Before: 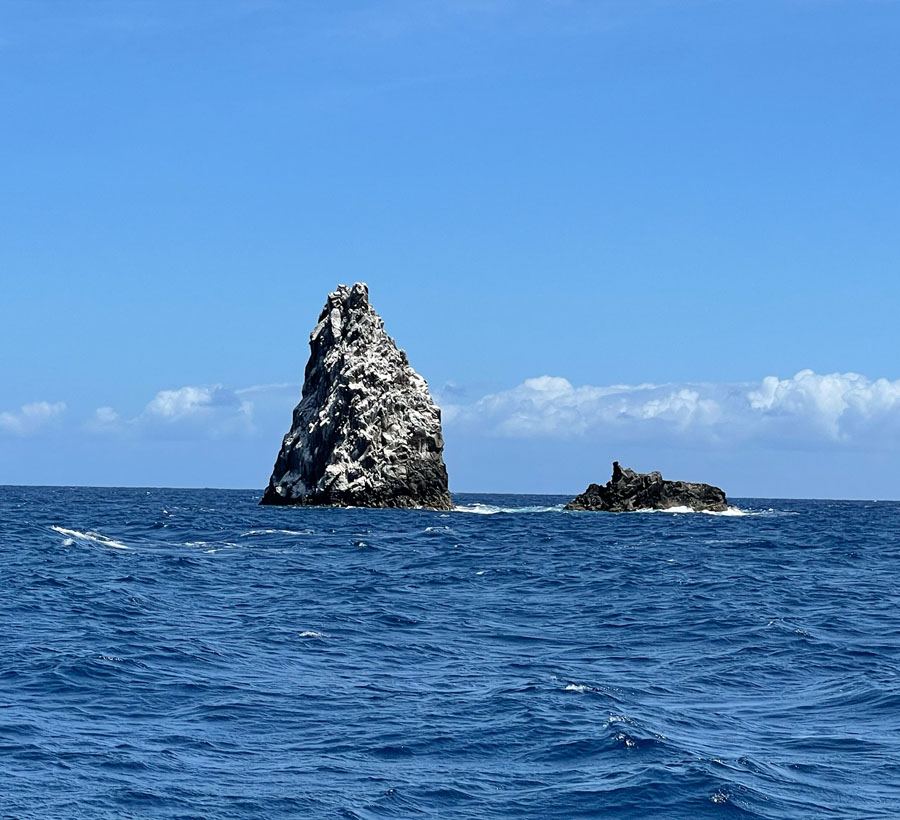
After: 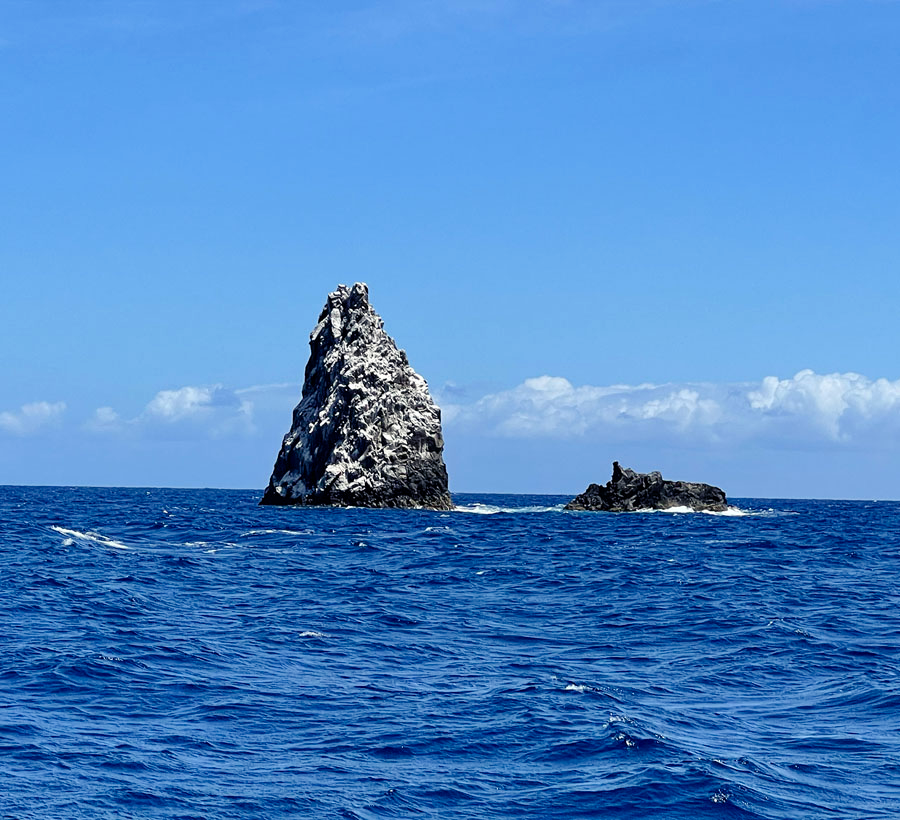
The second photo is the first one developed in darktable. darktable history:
color balance rgb: shadows lift › luminance -21.294%, shadows lift › chroma 6.689%, shadows lift › hue 268.64°, perceptual saturation grading › global saturation 20%, perceptual saturation grading › highlights -25.819%, perceptual saturation grading › shadows 25.352%
